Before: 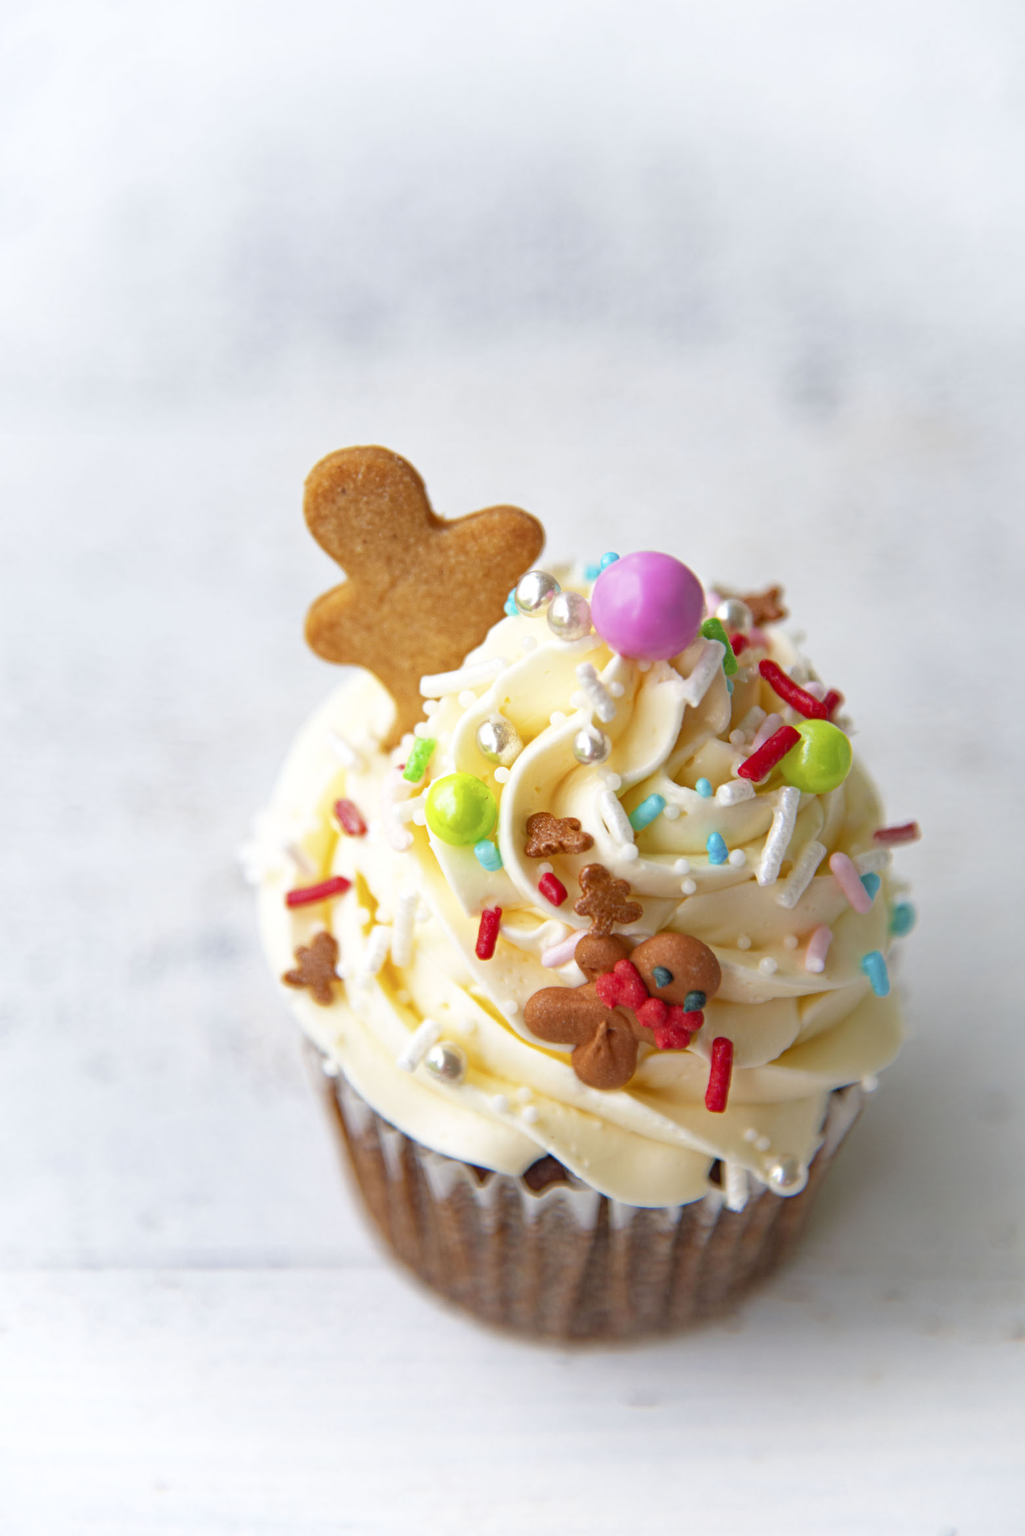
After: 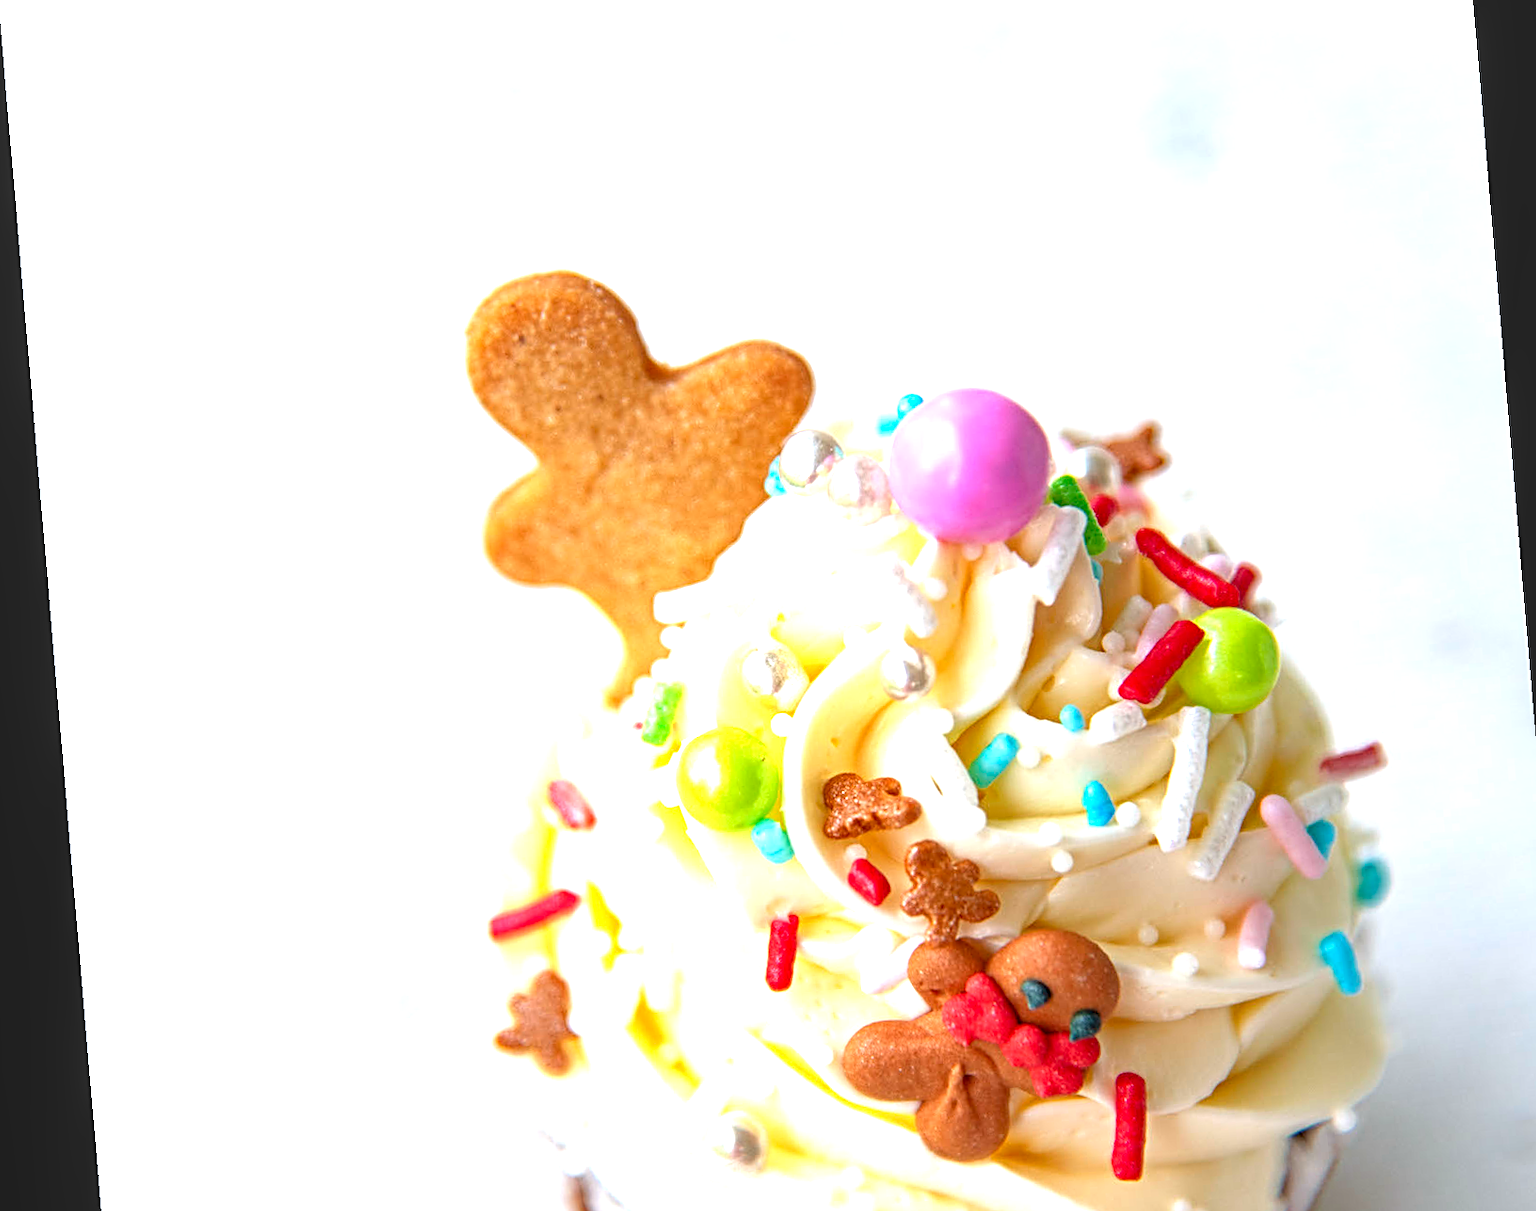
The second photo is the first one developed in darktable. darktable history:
white balance: red 0.976, blue 1.04
crop: left 1.744%, top 19.225%, right 5.069%, bottom 28.357%
rotate and perspective: rotation -4.86°, automatic cropping off
exposure: exposure 0.943 EV, compensate highlight preservation false
vignetting: fall-off start 116.67%, fall-off radius 59.26%, brightness -0.31, saturation -0.056
sharpen: on, module defaults
local contrast: on, module defaults
